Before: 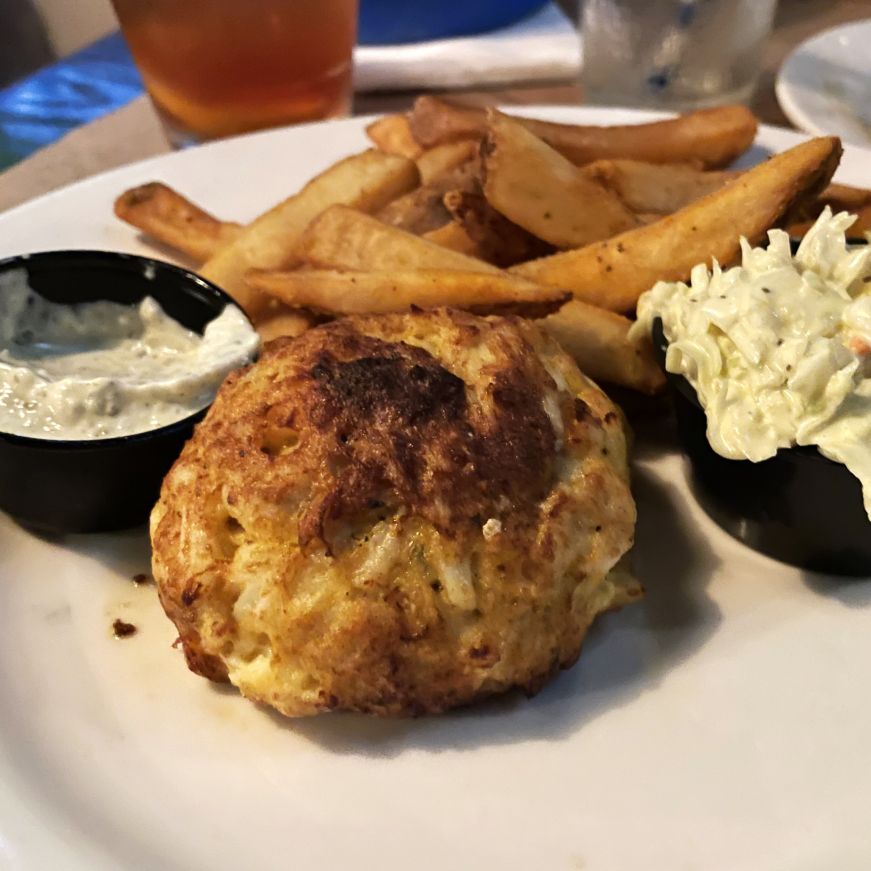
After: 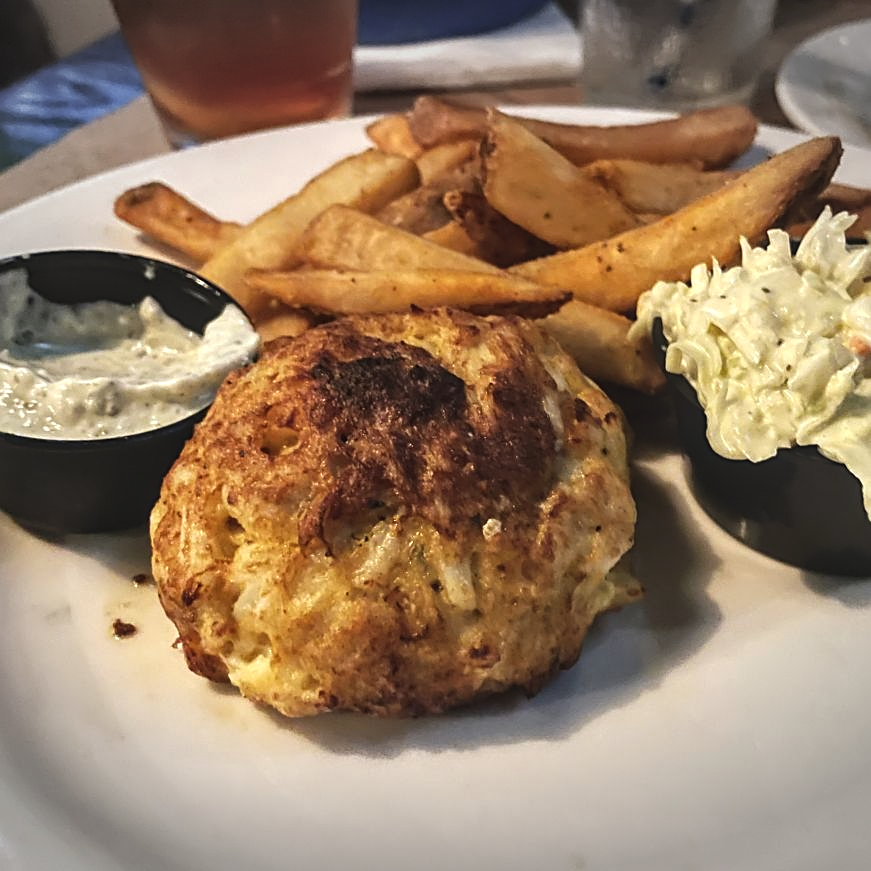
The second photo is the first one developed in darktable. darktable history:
sharpen: on, module defaults
exposure: black level correction -0.008, exposure 0.068 EV, compensate highlight preservation false
vignetting: fall-off start 100.72%, width/height ratio 1.319
local contrast: on, module defaults
